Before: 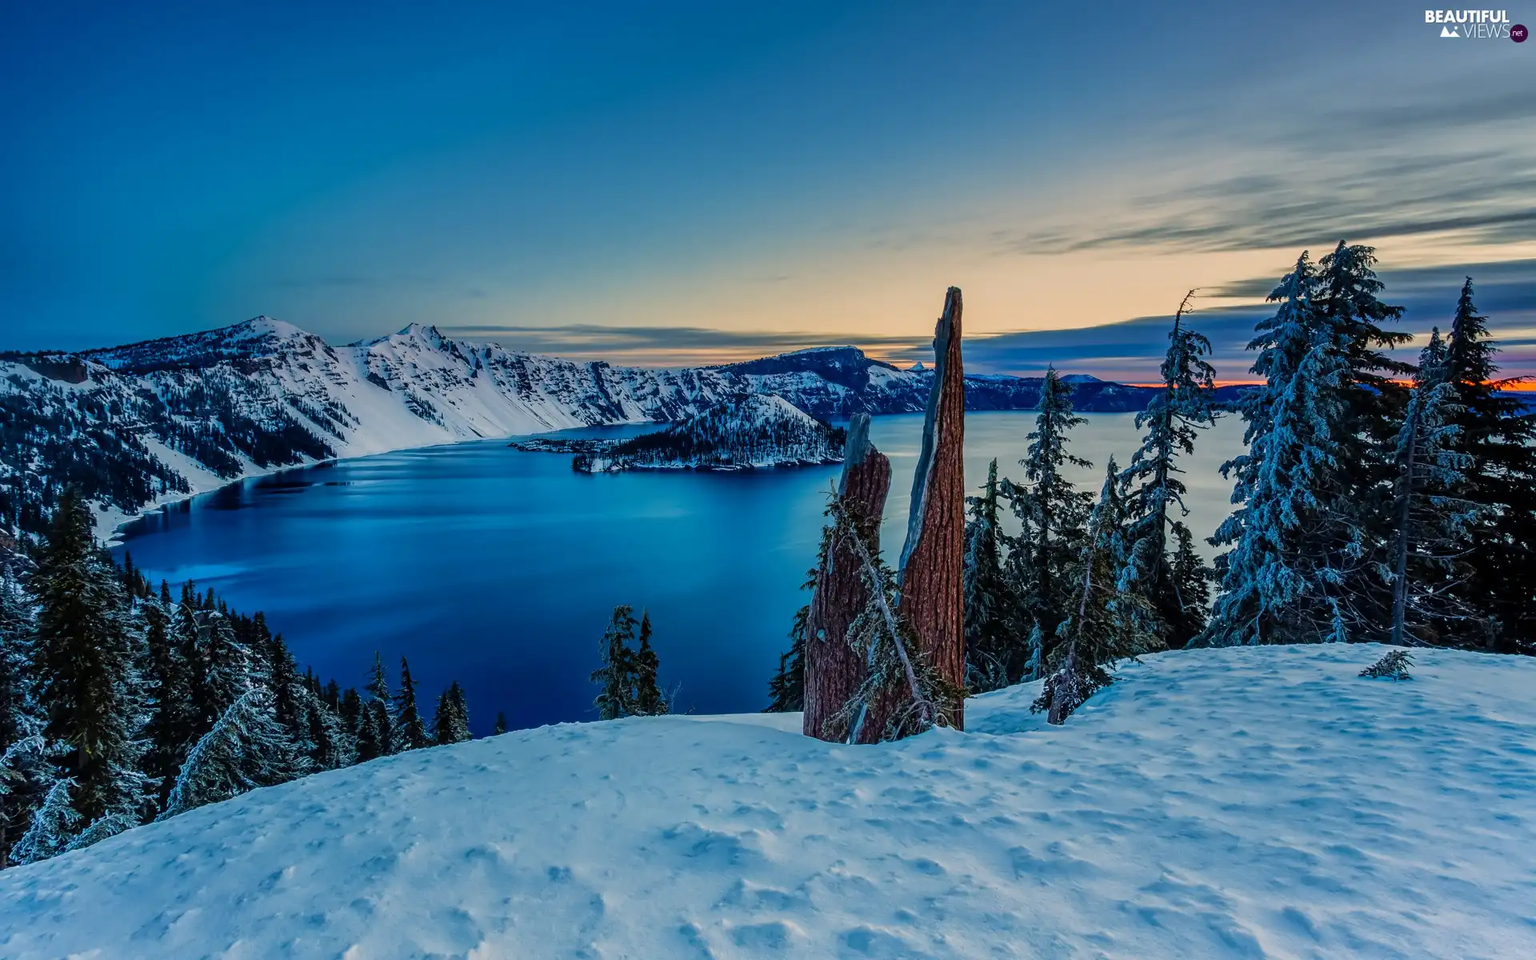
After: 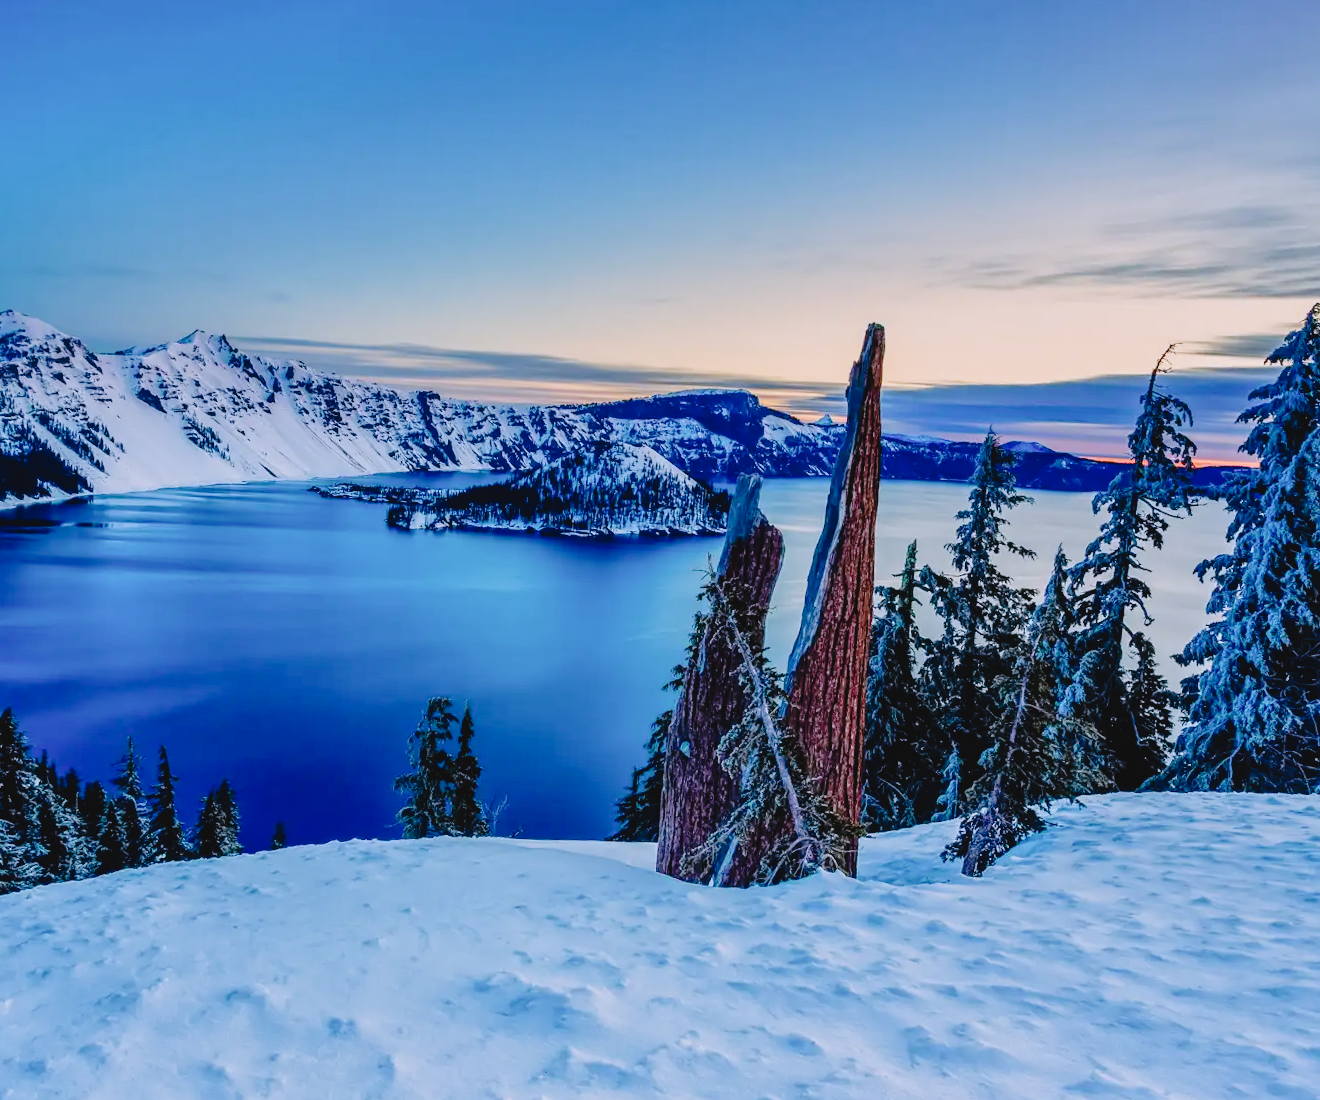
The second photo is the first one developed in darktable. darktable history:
crop and rotate: angle -3.27°, left 14.277%, top 0.028%, right 10.766%, bottom 0.028%
contrast brightness saturation: contrast -0.15, brightness 0.05, saturation -0.12
tone curve: curves: ch0 [(0, 0) (0.003, 0.03) (0.011, 0.03) (0.025, 0.033) (0.044, 0.035) (0.069, 0.04) (0.1, 0.046) (0.136, 0.052) (0.177, 0.08) (0.224, 0.121) (0.277, 0.225) (0.335, 0.343) (0.399, 0.456) (0.468, 0.555) (0.543, 0.647) (0.623, 0.732) (0.709, 0.808) (0.801, 0.886) (0.898, 0.947) (1, 1)], preserve colors none
color calibration: illuminant as shot in camera, x 0.363, y 0.385, temperature 4528.04 K
